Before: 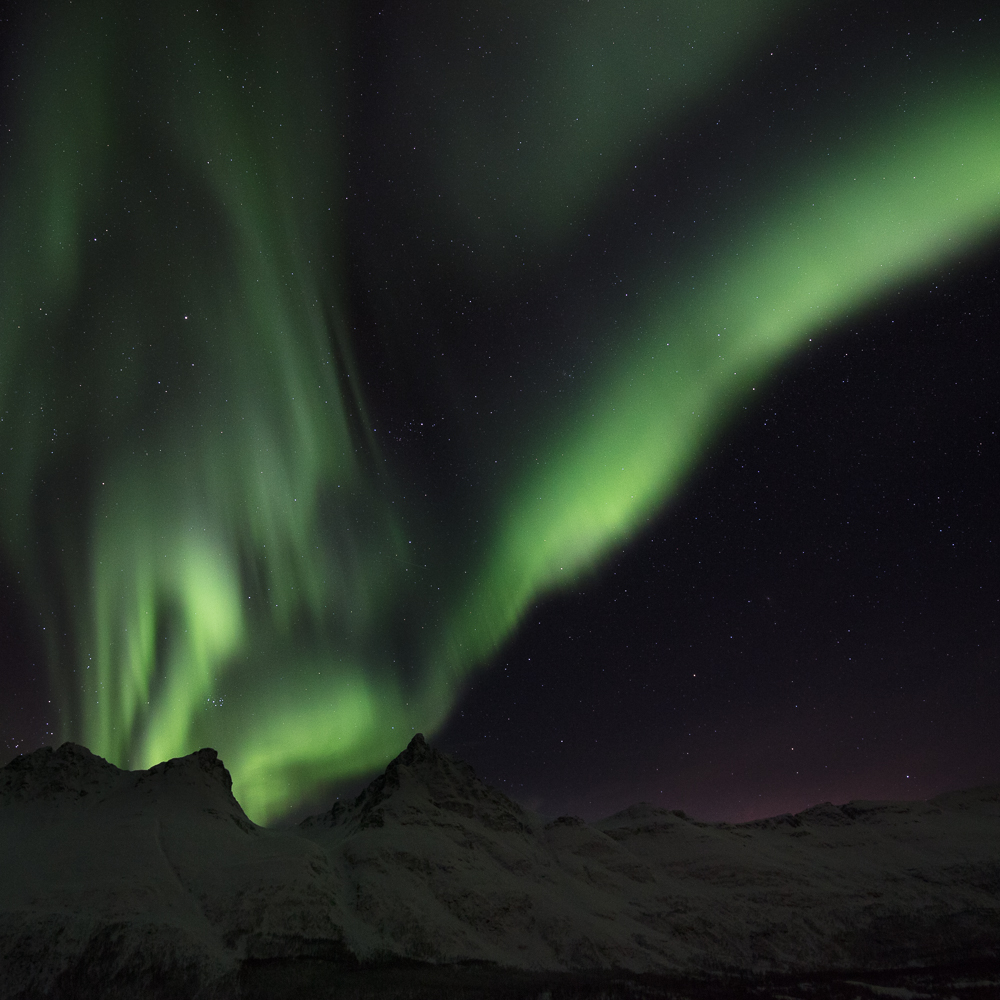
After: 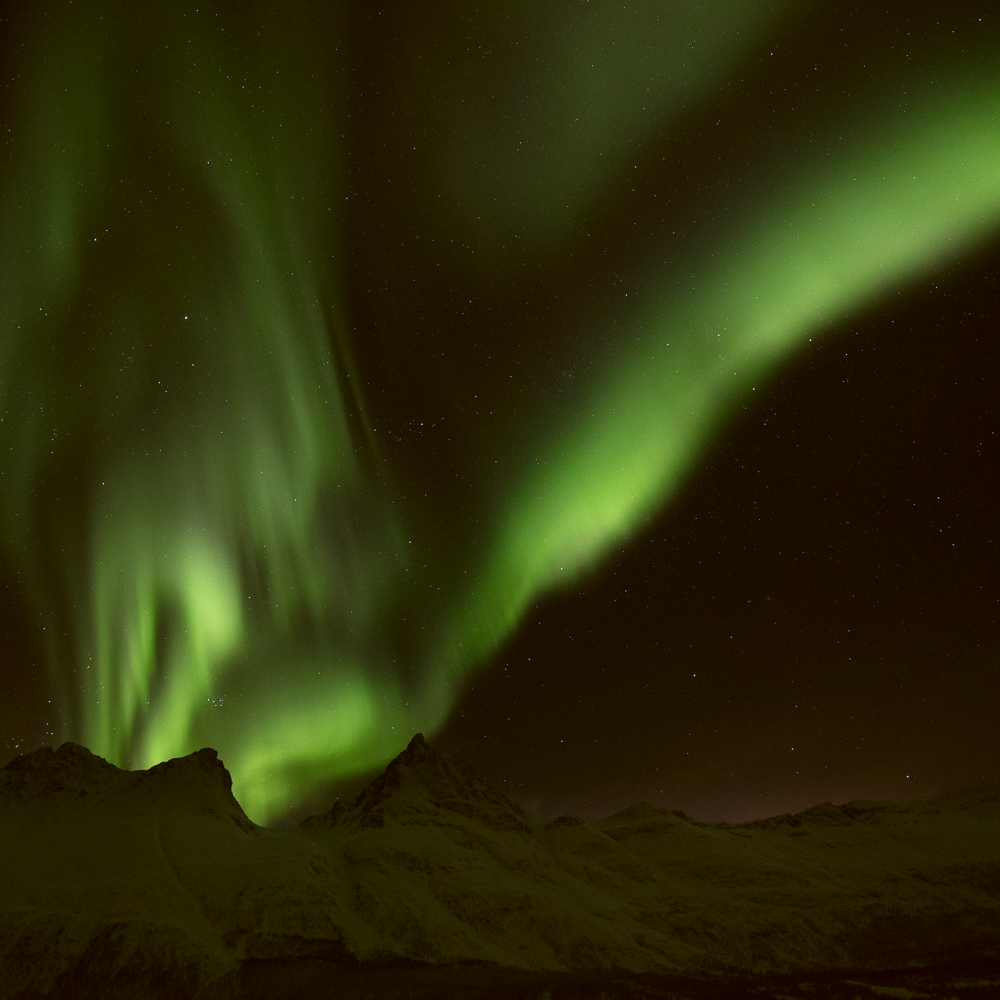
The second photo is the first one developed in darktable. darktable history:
color correction: highlights a* -1.43, highlights b* 10.12, shadows a* 0.395, shadows b* 19.35
local contrast: mode bilateral grid, contrast 100, coarseness 100, detail 94%, midtone range 0.2
